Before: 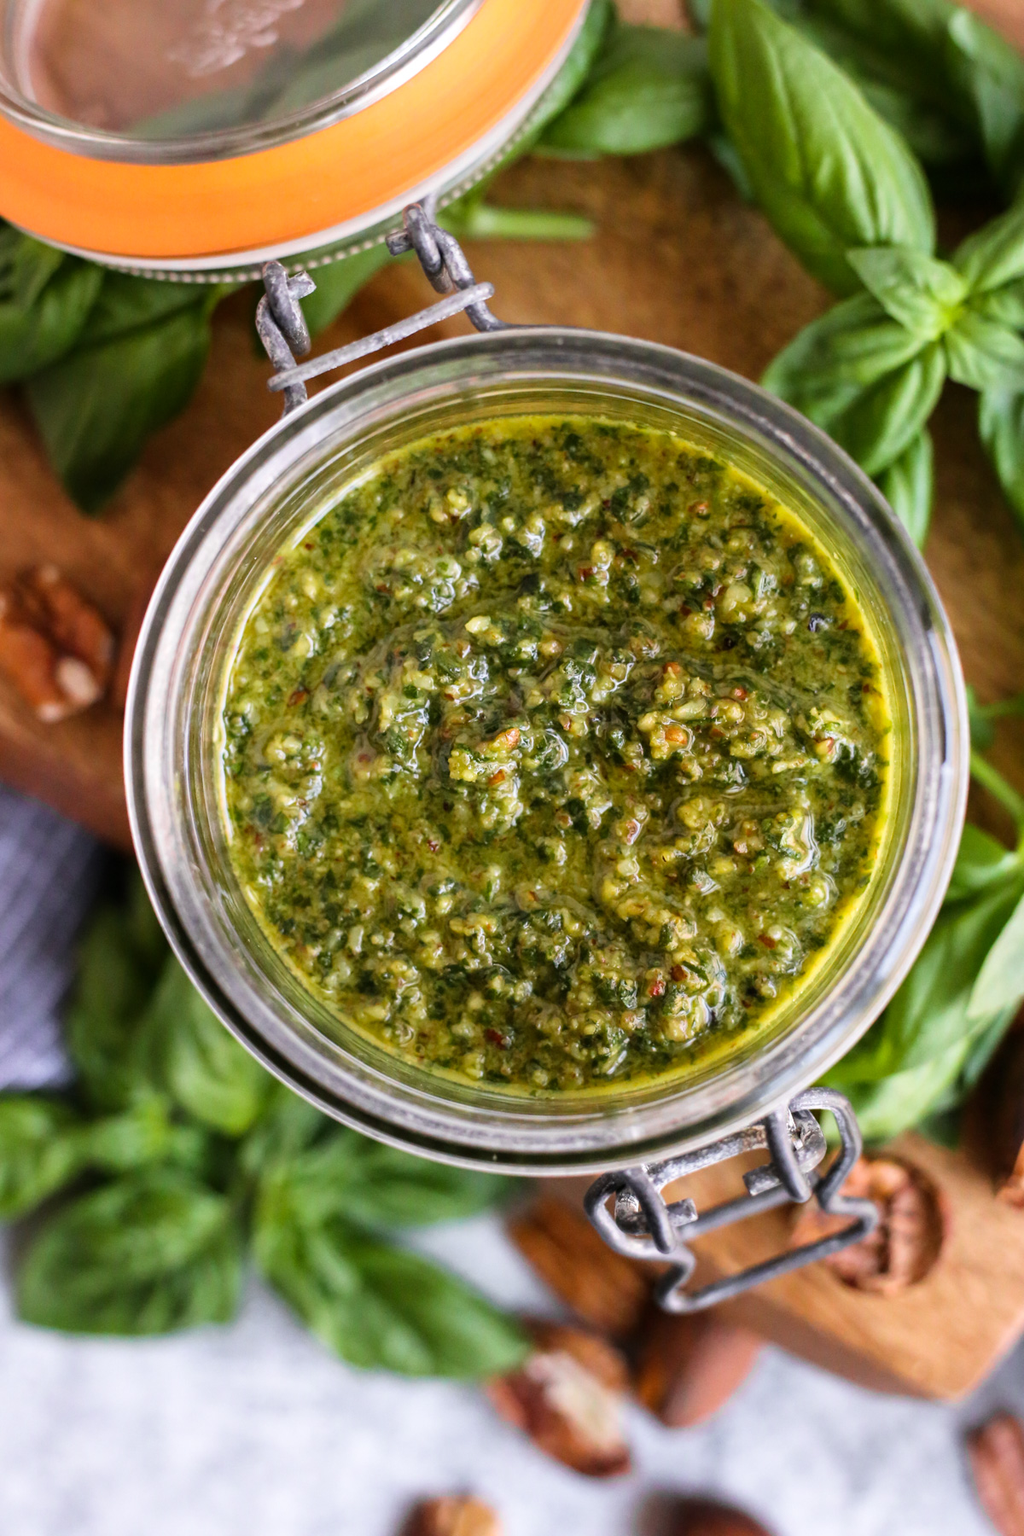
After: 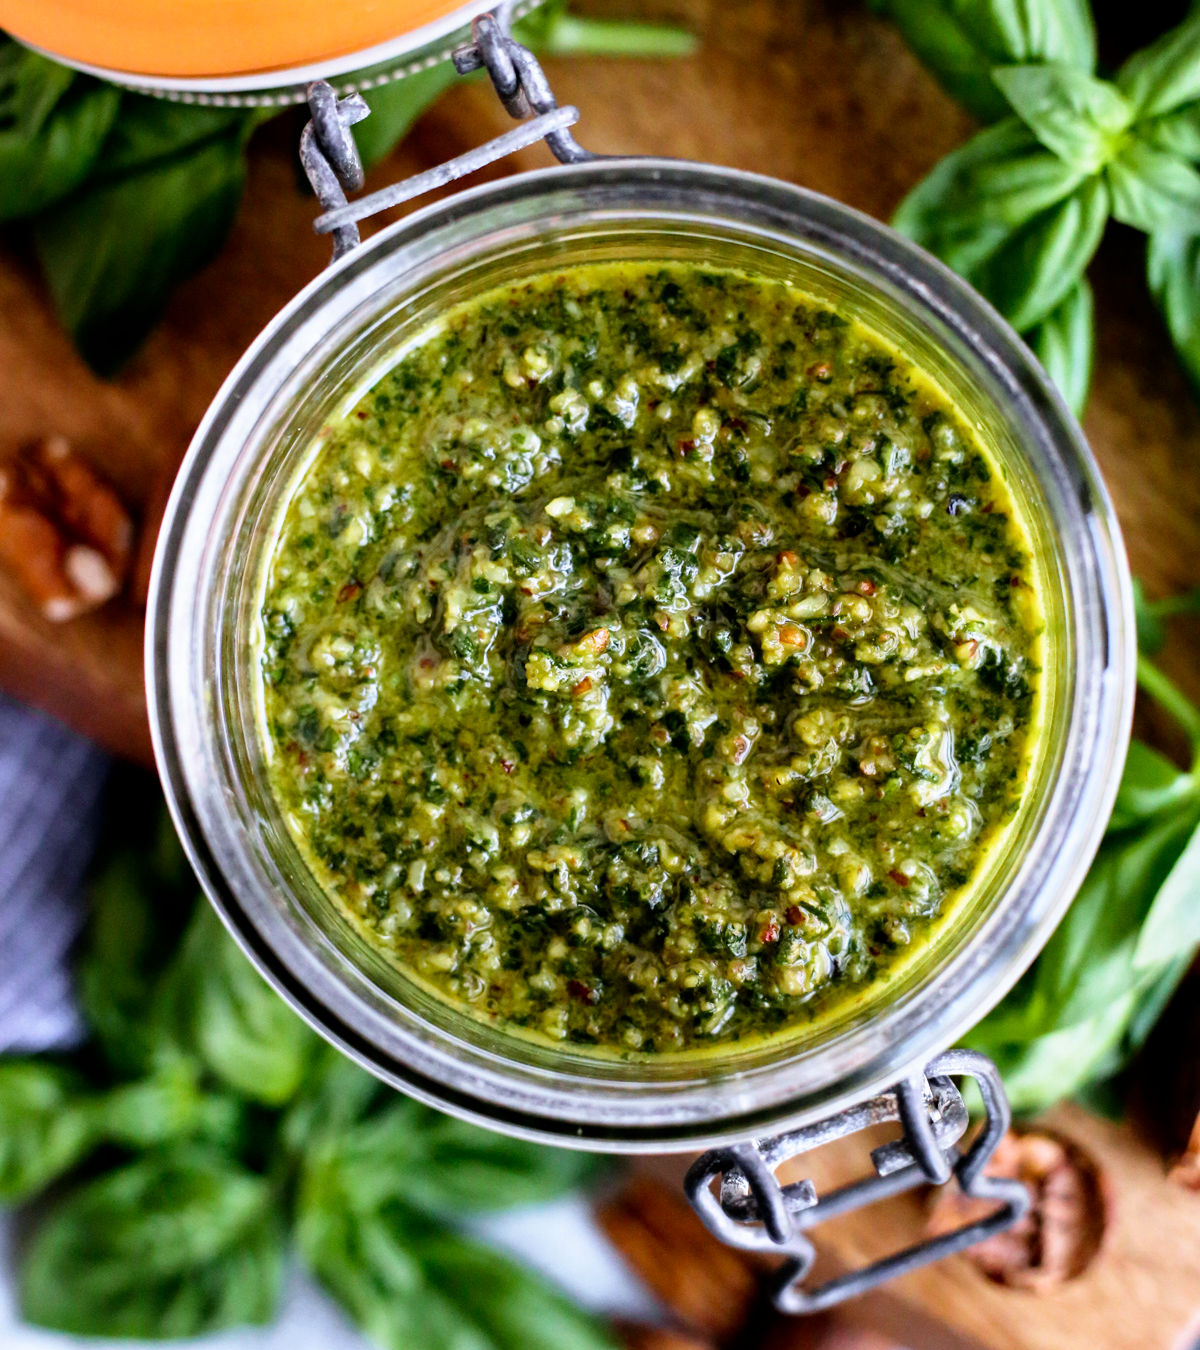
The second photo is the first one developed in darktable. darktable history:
color calibration: x 0.37, y 0.382, temperature 4313.32 K
crop and rotate: top 12.5%, bottom 12.5%
filmic rgb: black relative exposure -8.7 EV, white relative exposure 2.7 EV, threshold 3 EV, target black luminance 0%, hardness 6.25, latitude 75%, contrast 1.325, highlights saturation mix -5%, preserve chrominance no, color science v5 (2021), iterations of high-quality reconstruction 0, enable highlight reconstruction true
